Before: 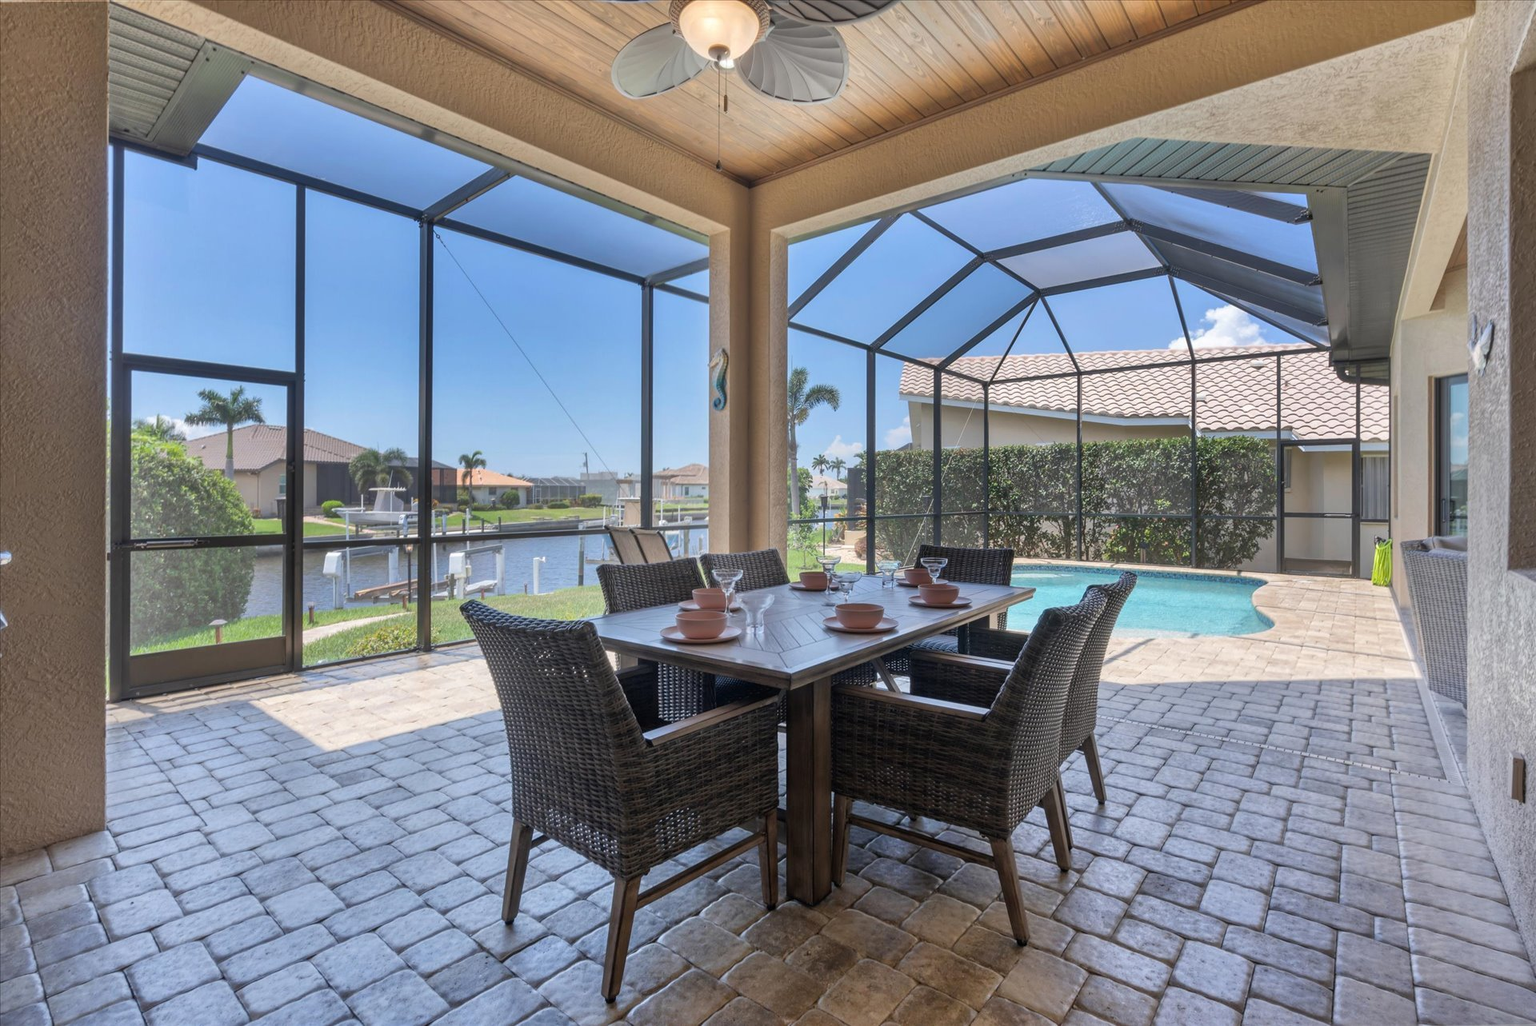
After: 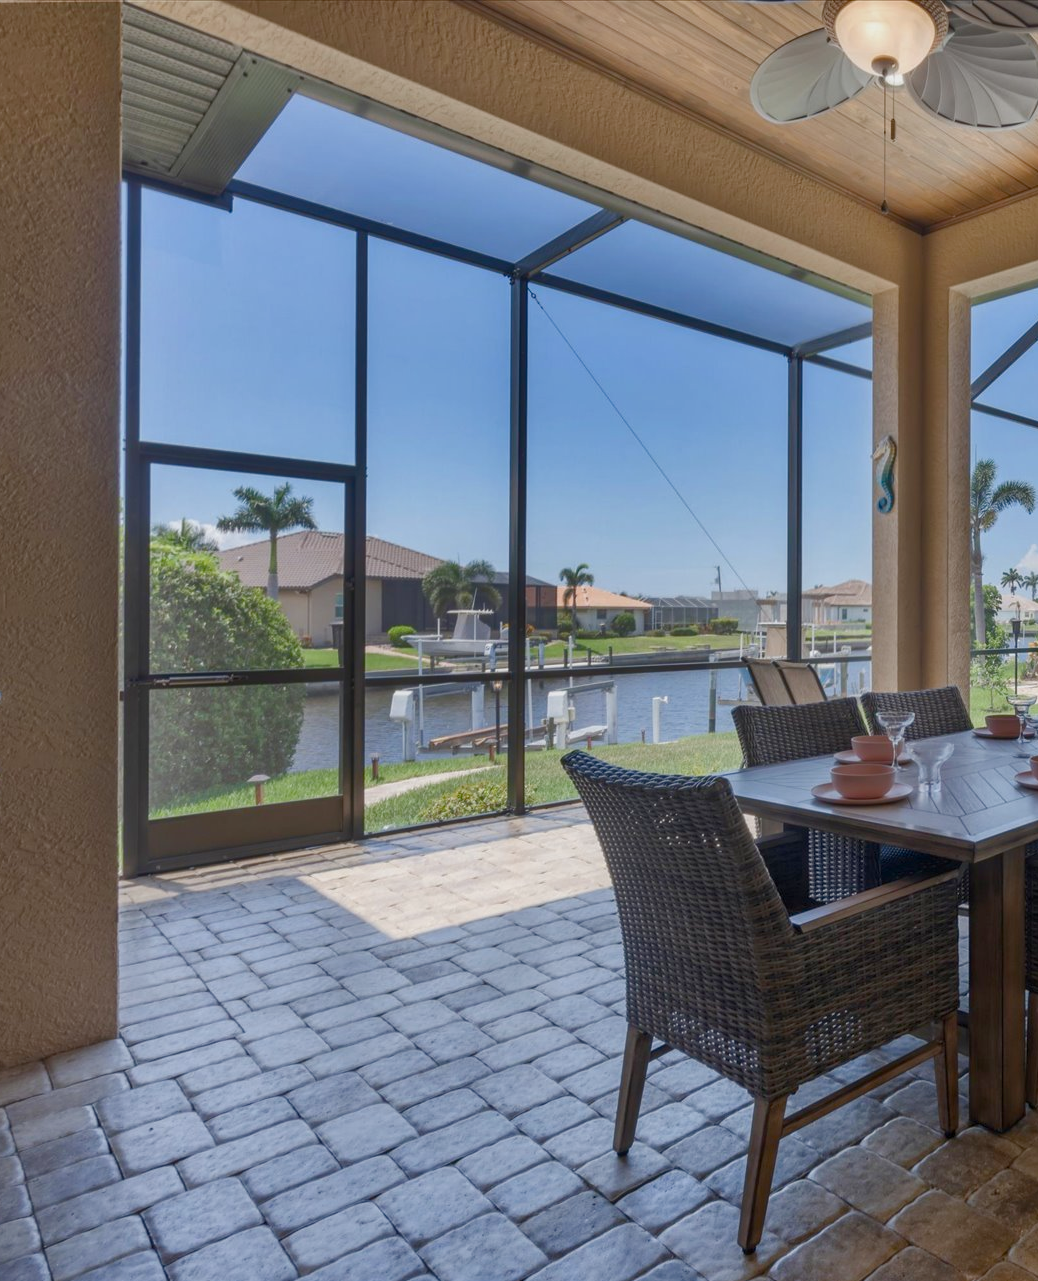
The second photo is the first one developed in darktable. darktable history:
tone equalizer: -8 EV 0.265 EV, -7 EV 0.45 EV, -6 EV 0.444 EV, -5 EV 0.215 EV, -3 EV -0.245 EV, -2 EV -0.438 EV, -1 EV -0.41 EV, +0 EV -0.233 EV
crop: left 0.74%, right 45.168%, bottom 0.089%
color balance rgb: perceptual saturation grading › global saturation 20%, perceptual saturation grading › highlights -48.895%, perceptual saturation grading › shadows 26.129%, global vibrance 14.562%
